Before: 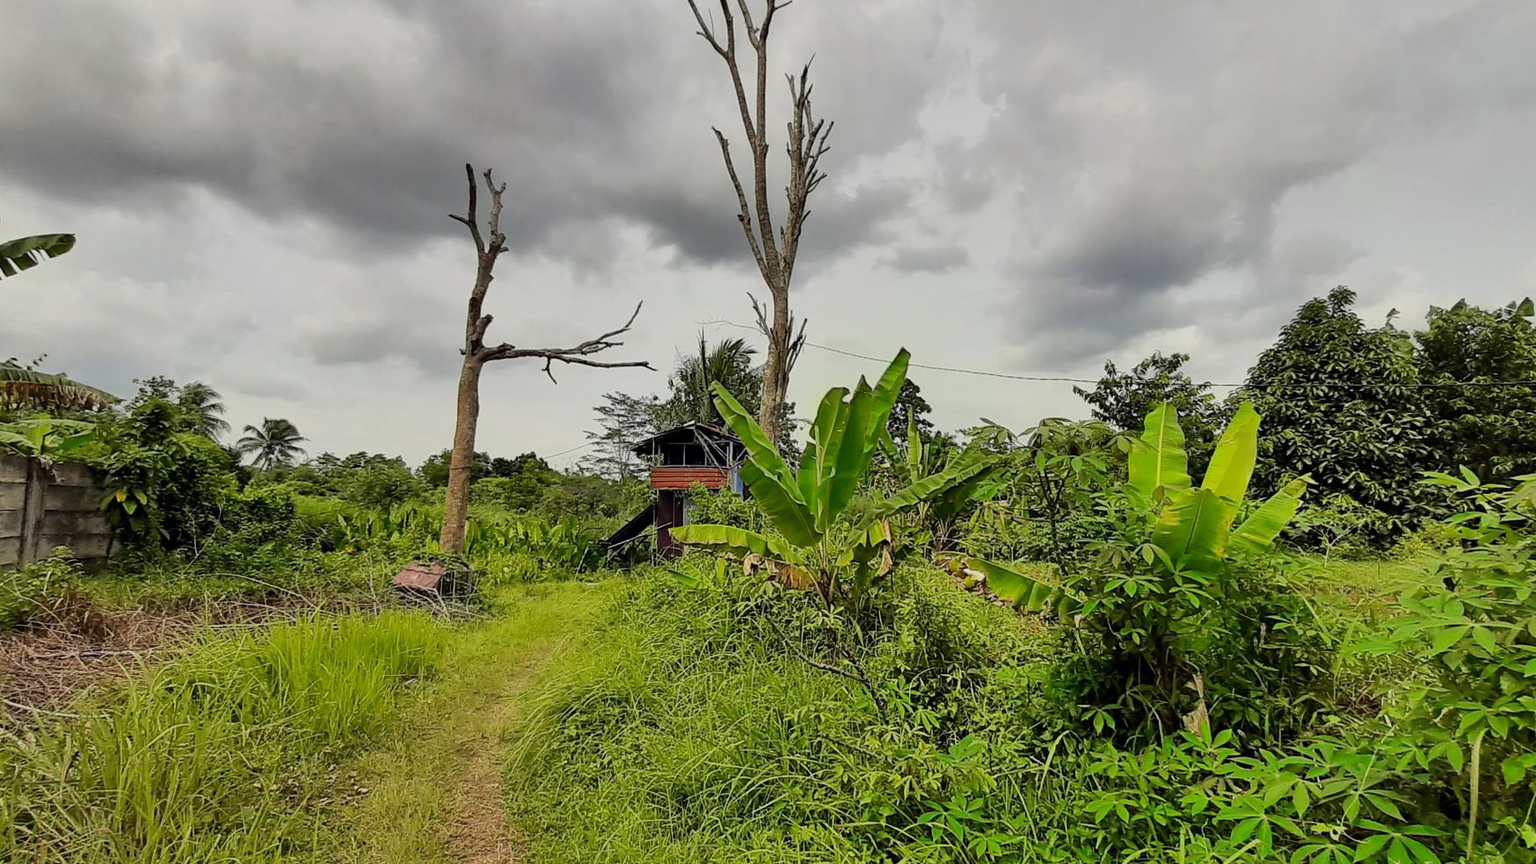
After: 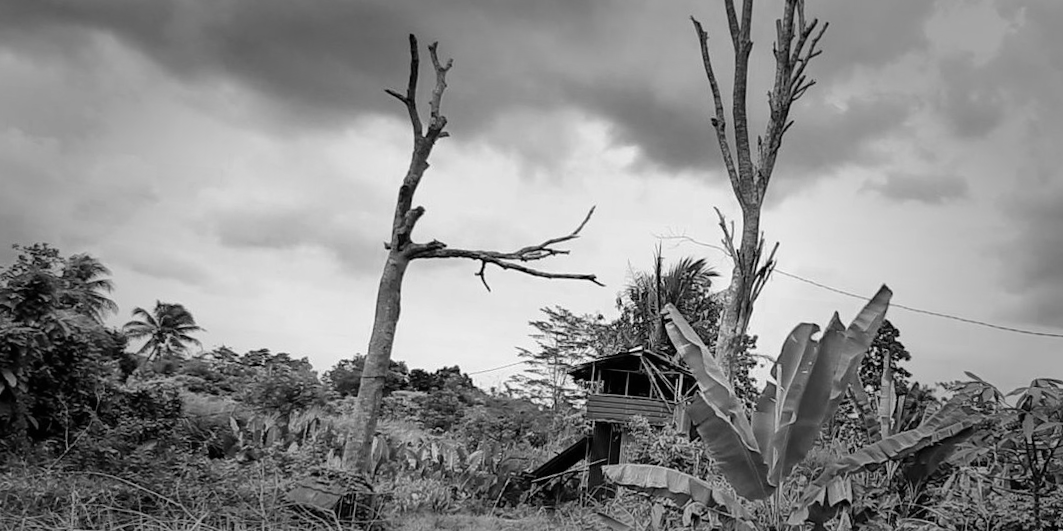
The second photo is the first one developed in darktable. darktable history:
exposure: black level correction 0, exposure 0.4 EV, compensate exposure bias true, compensate highlight preservation false
vignetting: fall-off start 48.41%, automatic ratio true, width/height ratio 1.29, unbound false
color zones: curves: ch0 [(0.002, 0.593) (0.143, 0.417) (0.285, 0.541) (0.455, 0.289) (0.608, 0.327) (0.727, 0.283) (0.869, 0.571) (1, 0.603)]; ch1 [(0, 0) (0.143, 0) (0.286, 0) (0.429, 0) (0.571, 0) (0.714, 0) (0.857, 0)]
crop and rotate: angle -4.99°, left 2.122%, top 6.945%, right 27.566%, bottom 30.519%
